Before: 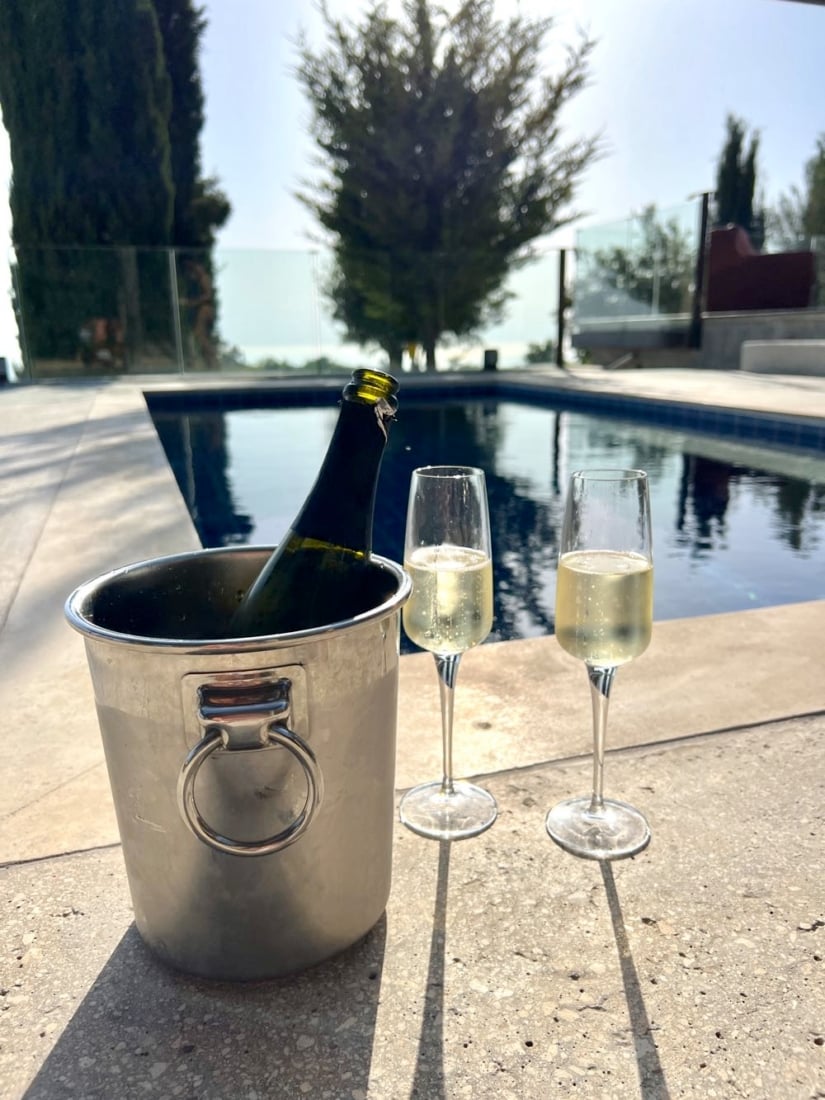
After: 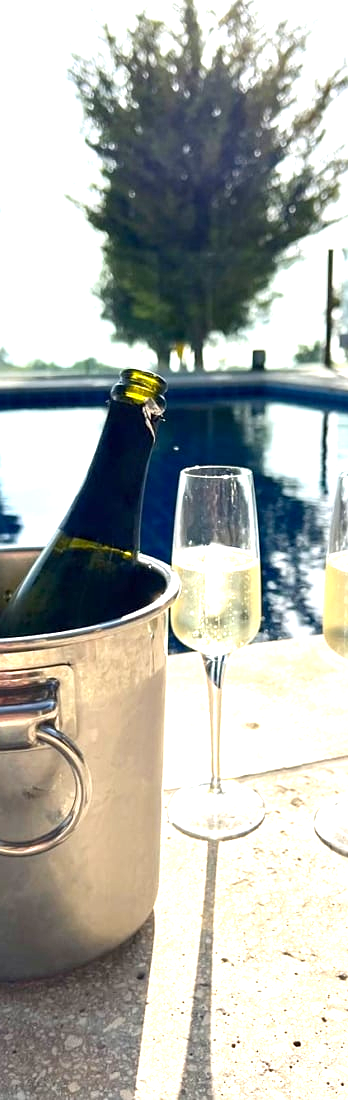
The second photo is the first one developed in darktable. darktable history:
sharpen: radius 1.293, amount 0.301, threshold 0.236
contrast brightness saturation: saturation 0.132
crop: left 28.155%, right 29.613%
exposure: black level correction 0, exposure 1.1 EV, compensate highlight preservation false
